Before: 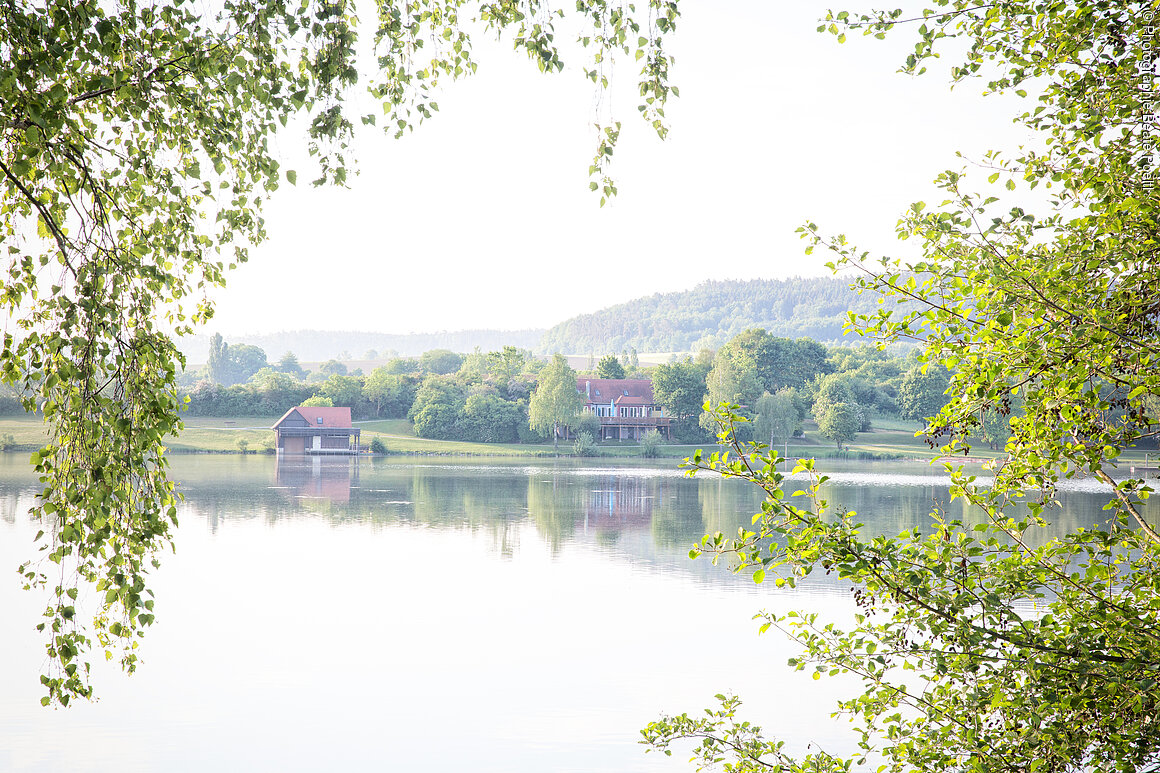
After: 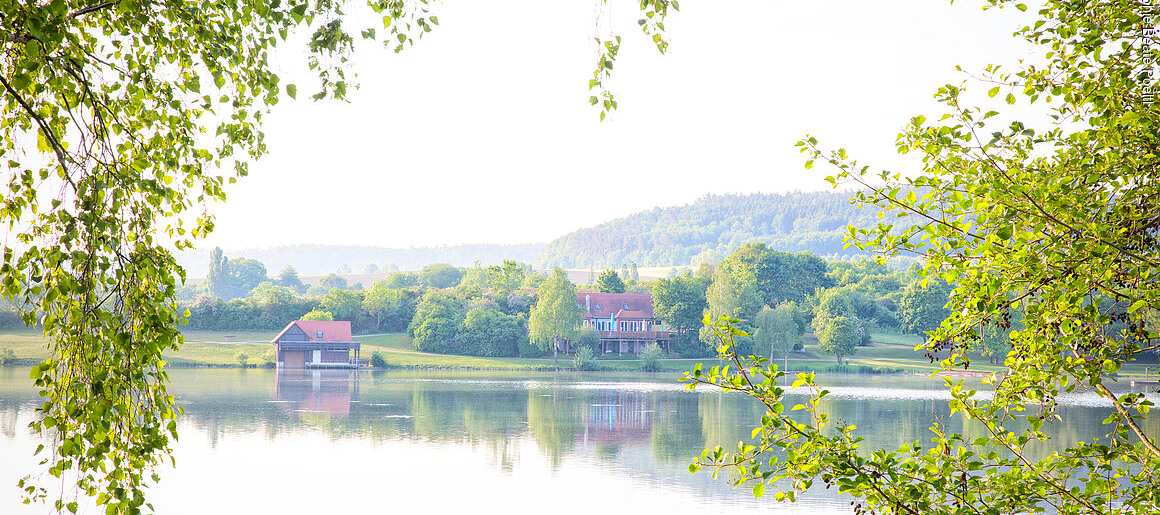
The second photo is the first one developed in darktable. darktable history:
crop: top 11.166%, bottom 22.168%
color balance rgb: linear chroma grading › global chroma 15%, perceptual saturation grading › global saturation 30%
